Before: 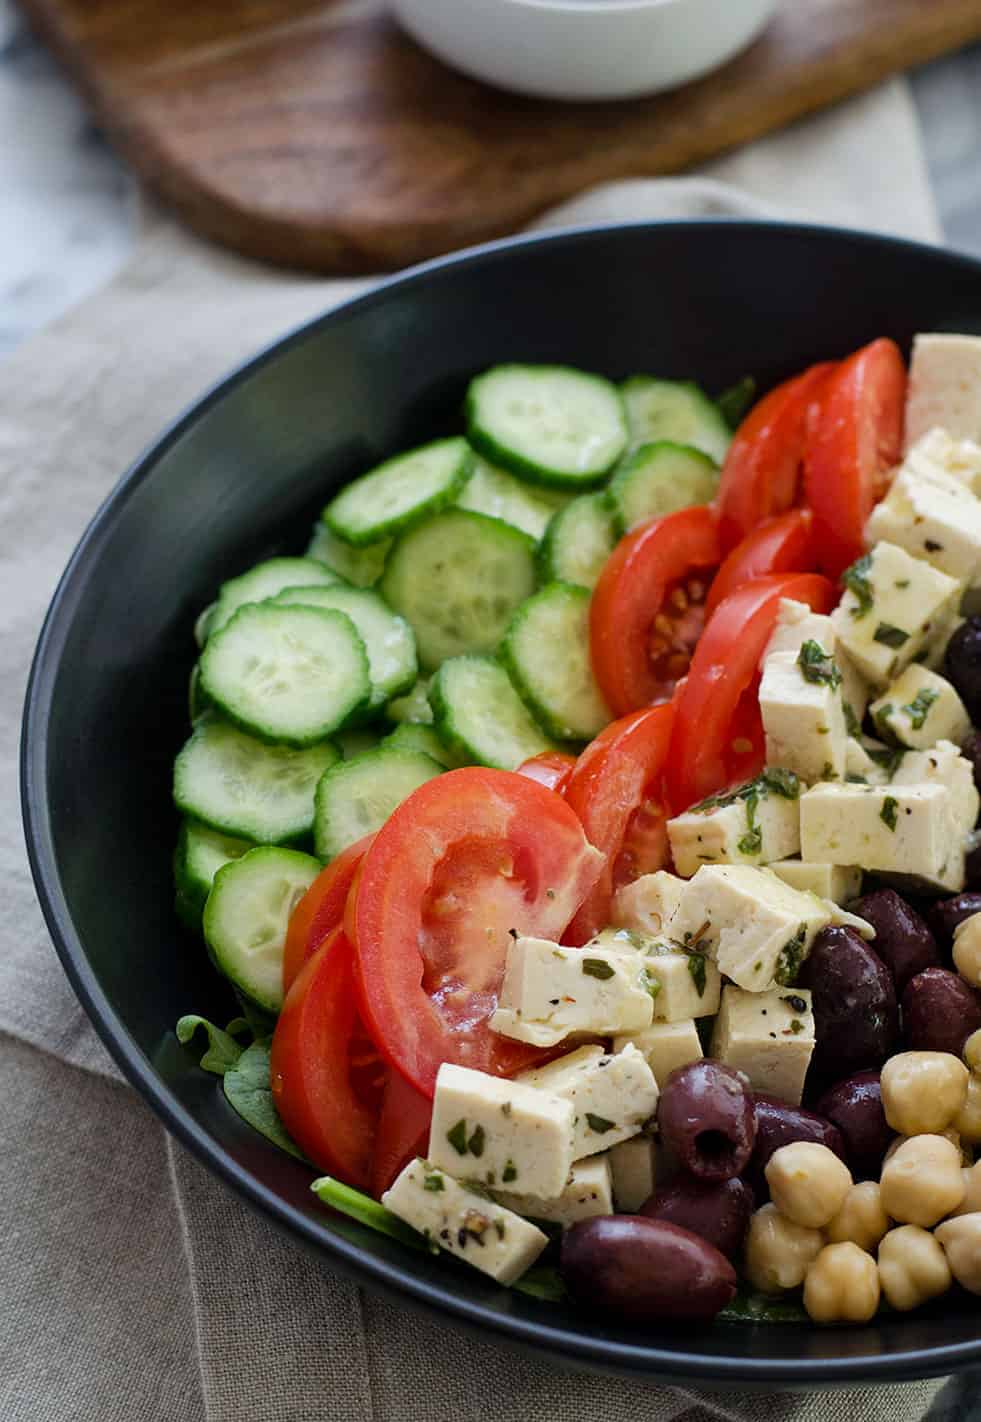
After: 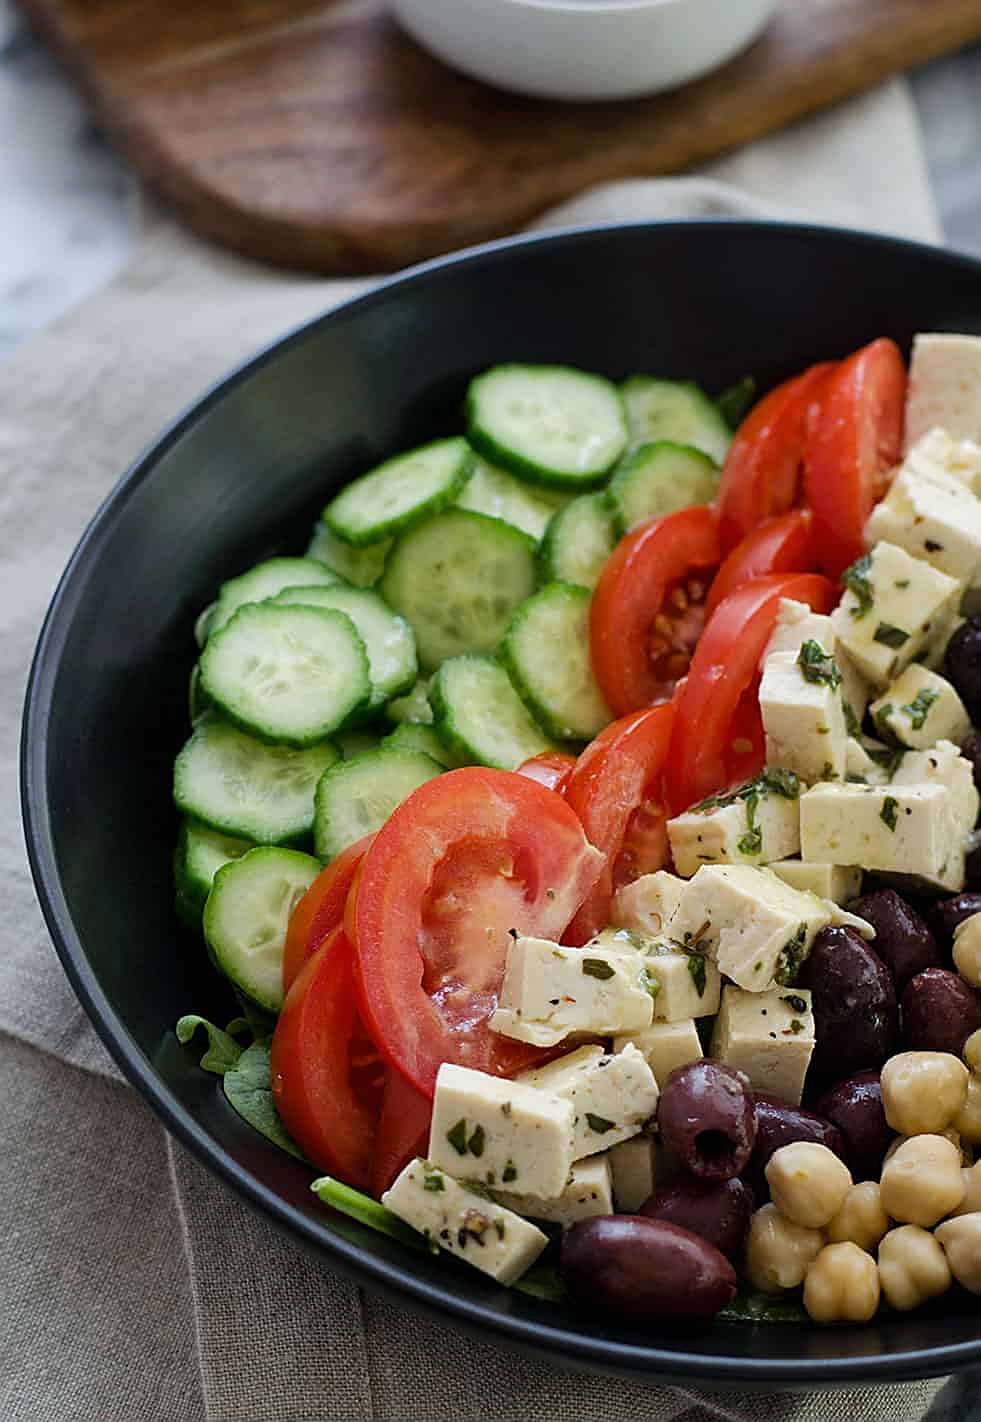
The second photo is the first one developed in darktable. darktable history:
sharpen: on, module defaults
levels: levels [0, 0.51, 1]
